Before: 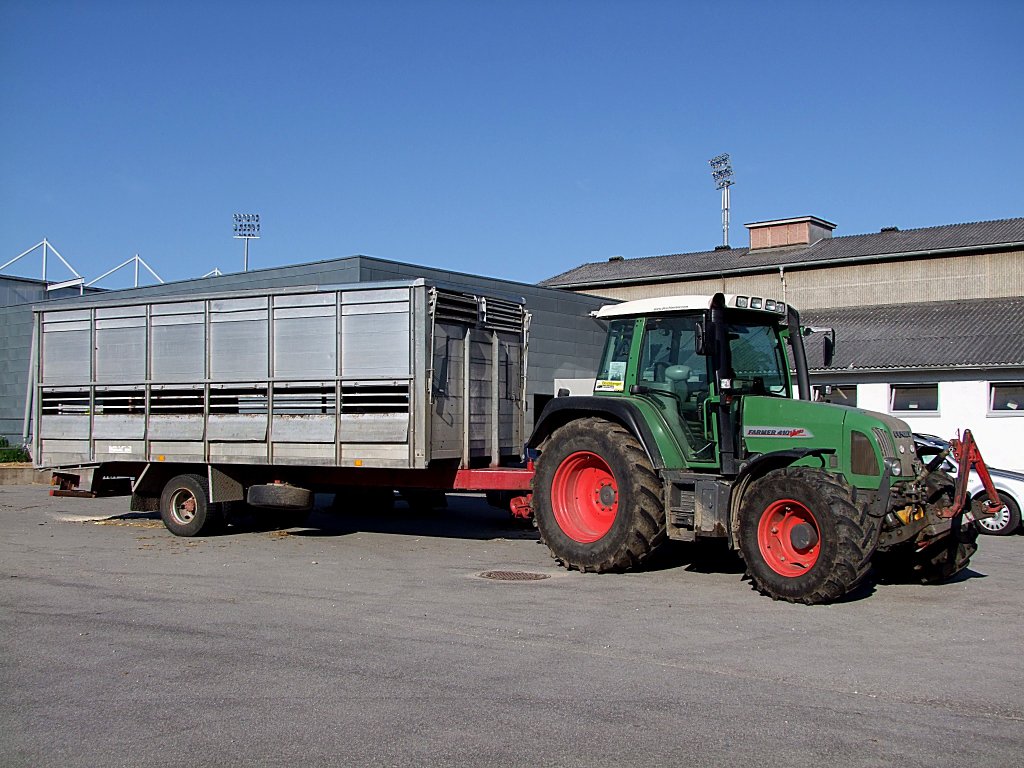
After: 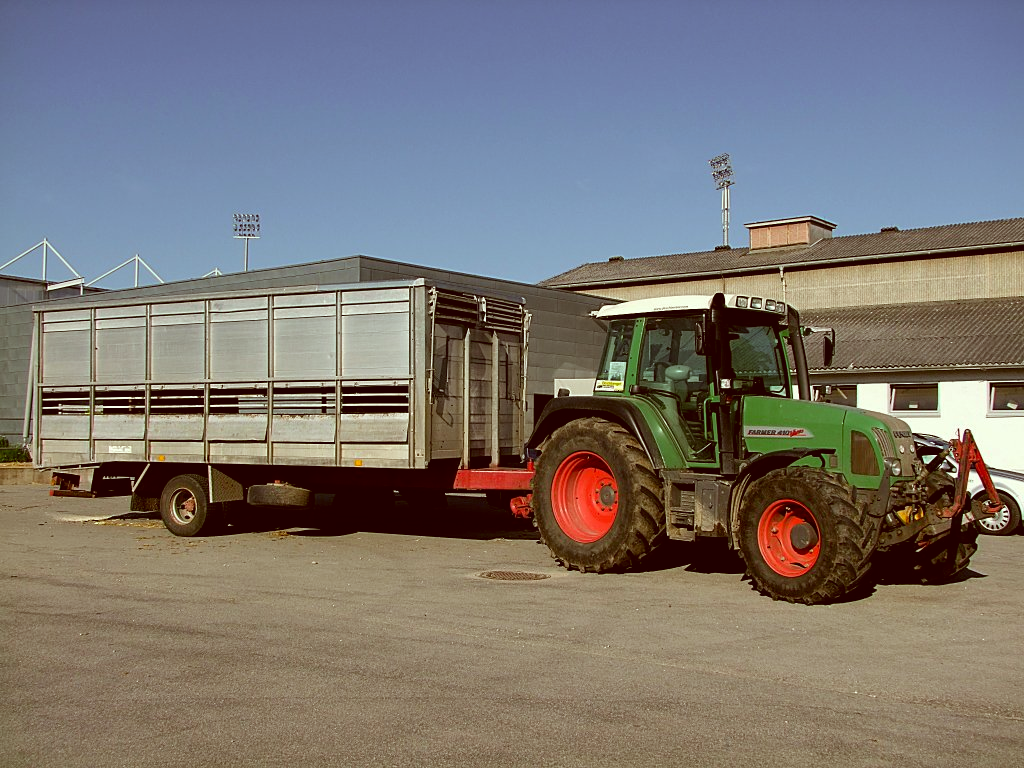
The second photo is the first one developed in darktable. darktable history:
tone equalizer: edges refinement/feathering 500, mask exposure compensation -1.57 EV, preserve details no
base curve: curves: ch0 [(0, 0) (0.297, 0.298) (1, 1)]
color correction: highlights a* -6.06, highlights b* 9.27, shadows a* 10.36, shadows b* 23.32
